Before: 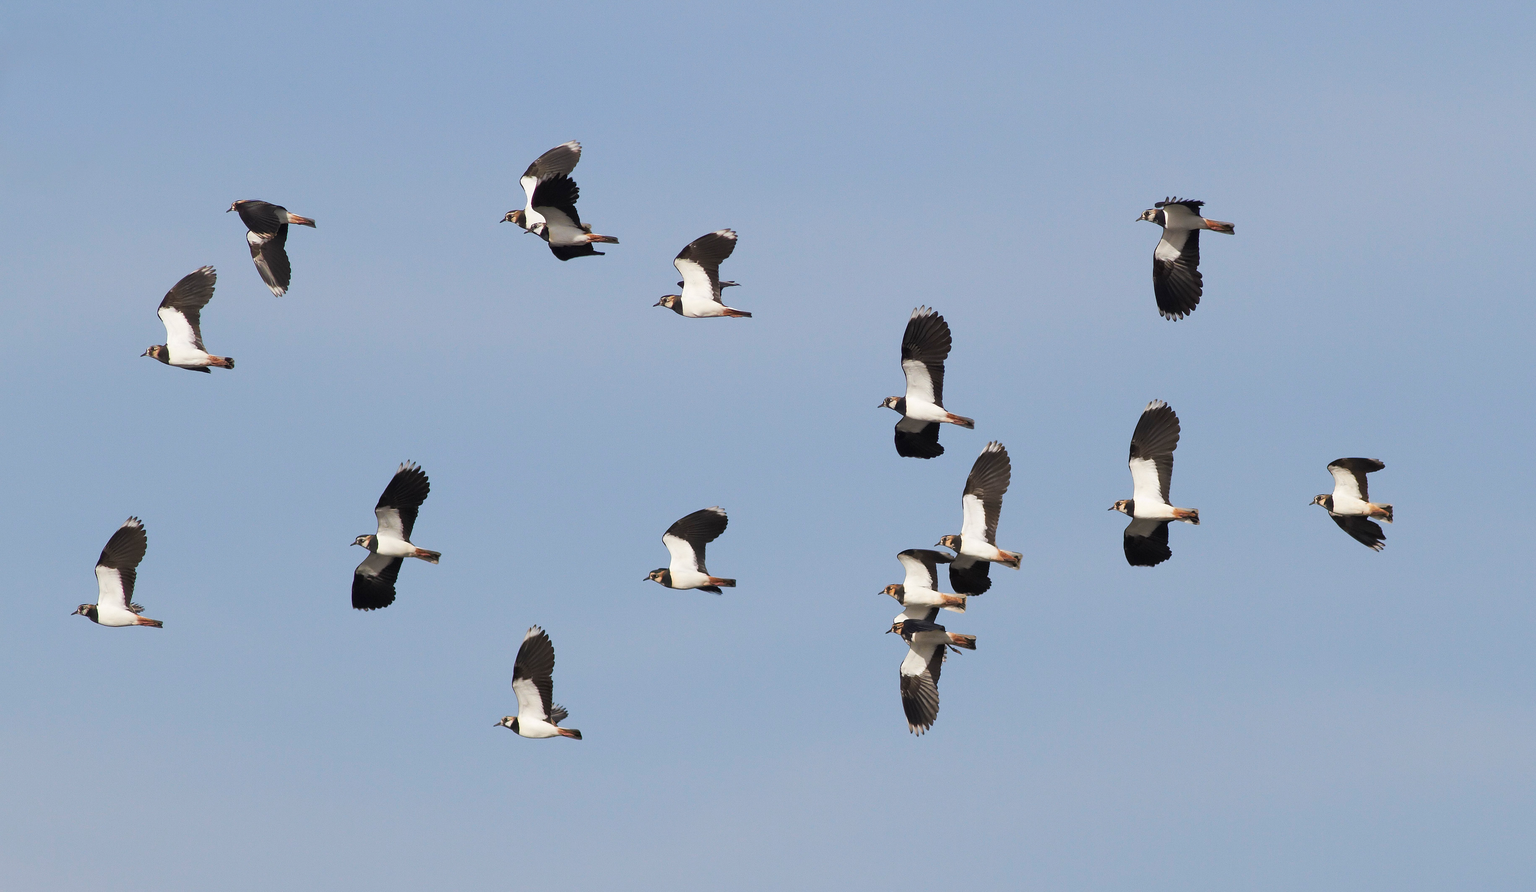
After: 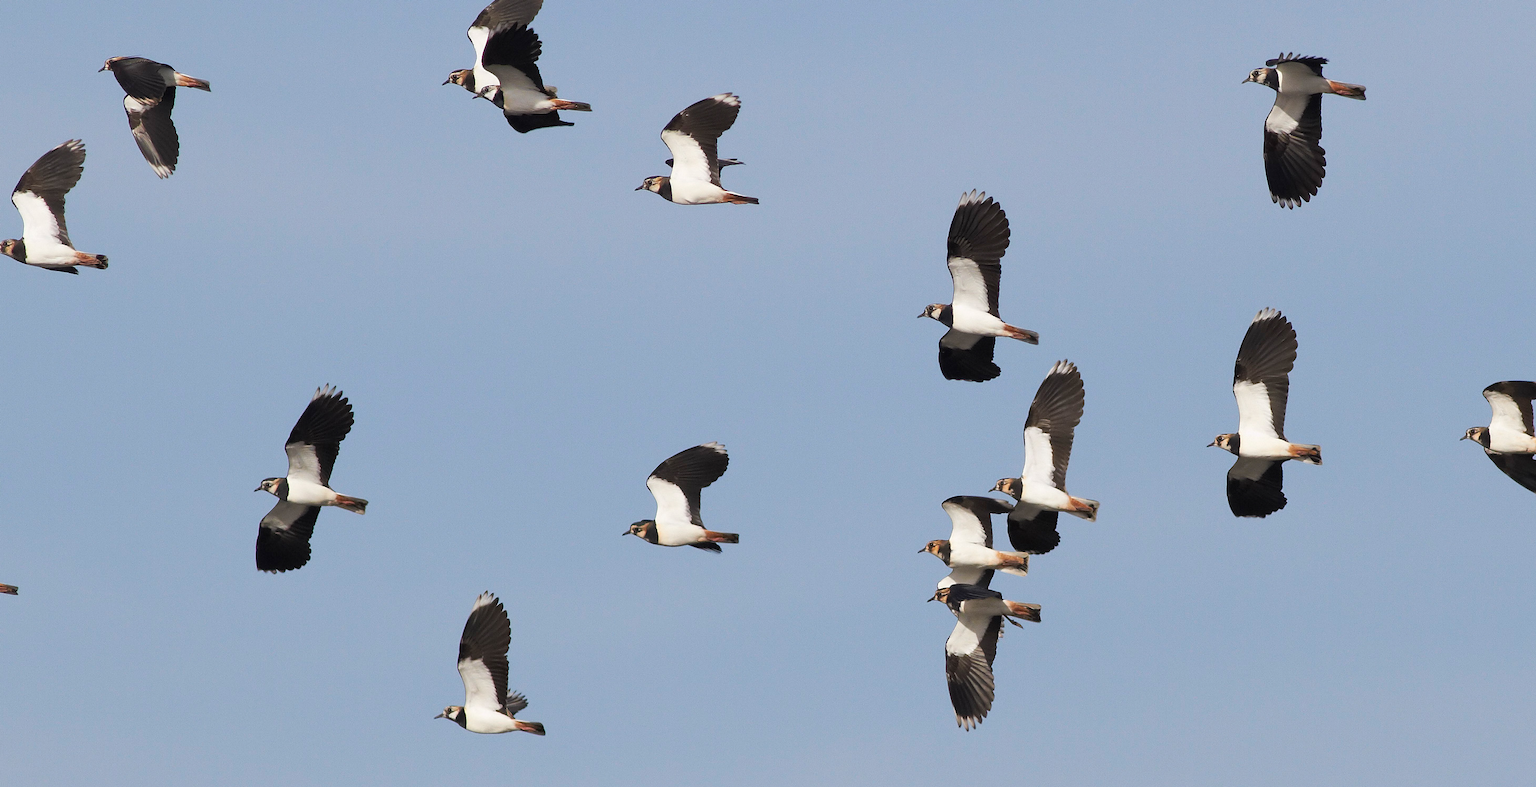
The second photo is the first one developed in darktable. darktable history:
crop: left 9.679%, top 17.423%, right 10.788%, bottom 12.348%
